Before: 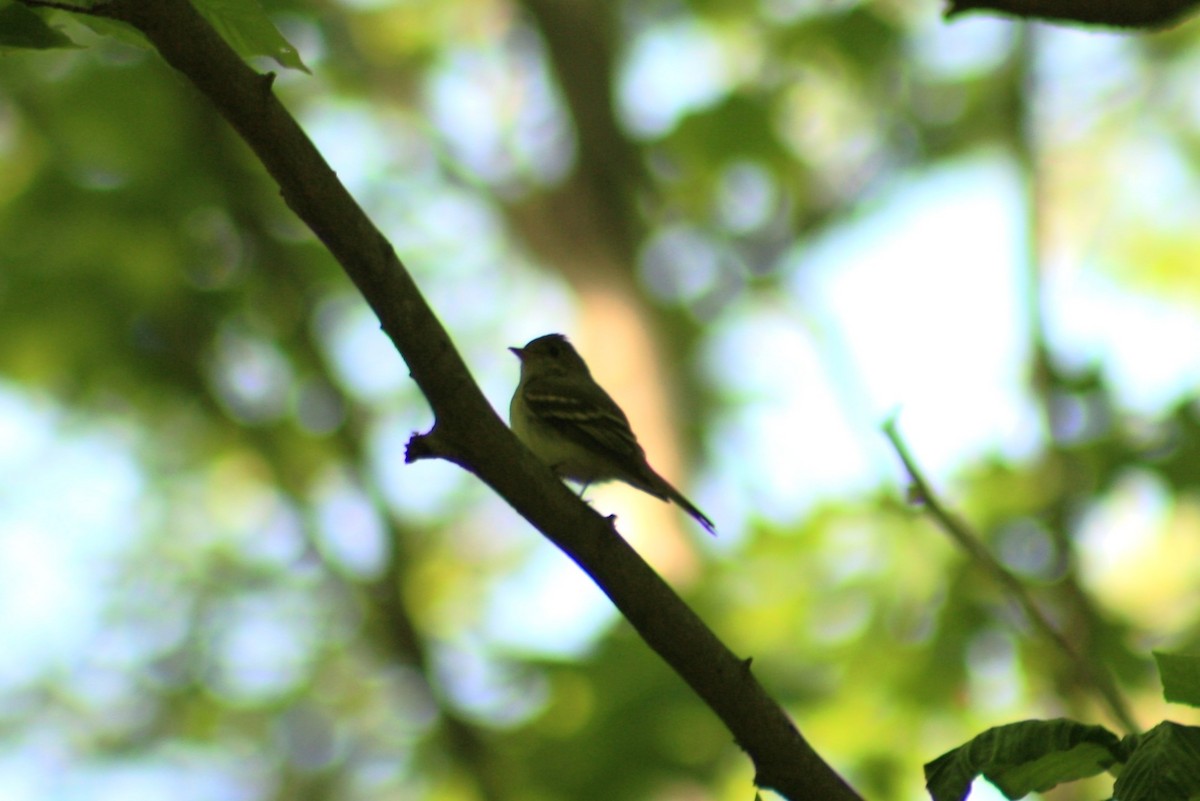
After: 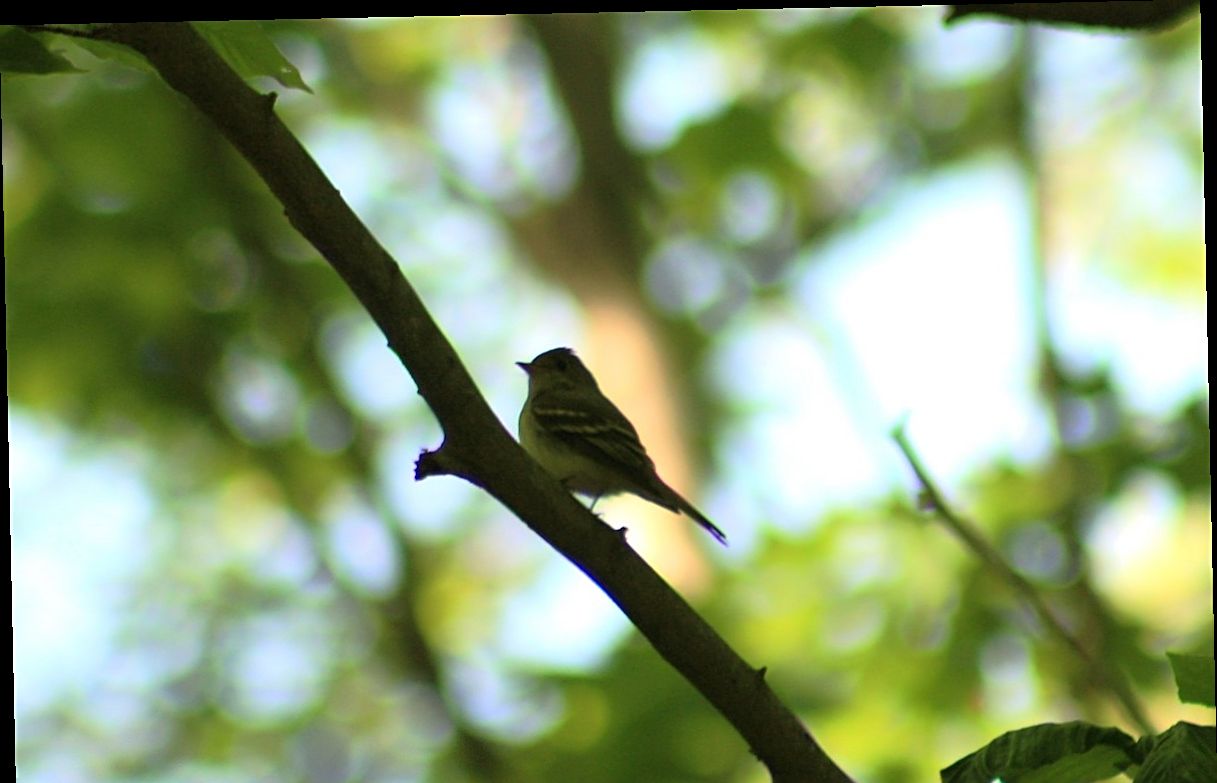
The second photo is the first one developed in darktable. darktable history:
crop and rotate: top 0%, bottom 5.097%
sharpen: on, module defaults
rotate and perspective: rotation -1.24°, automatic cropping off
